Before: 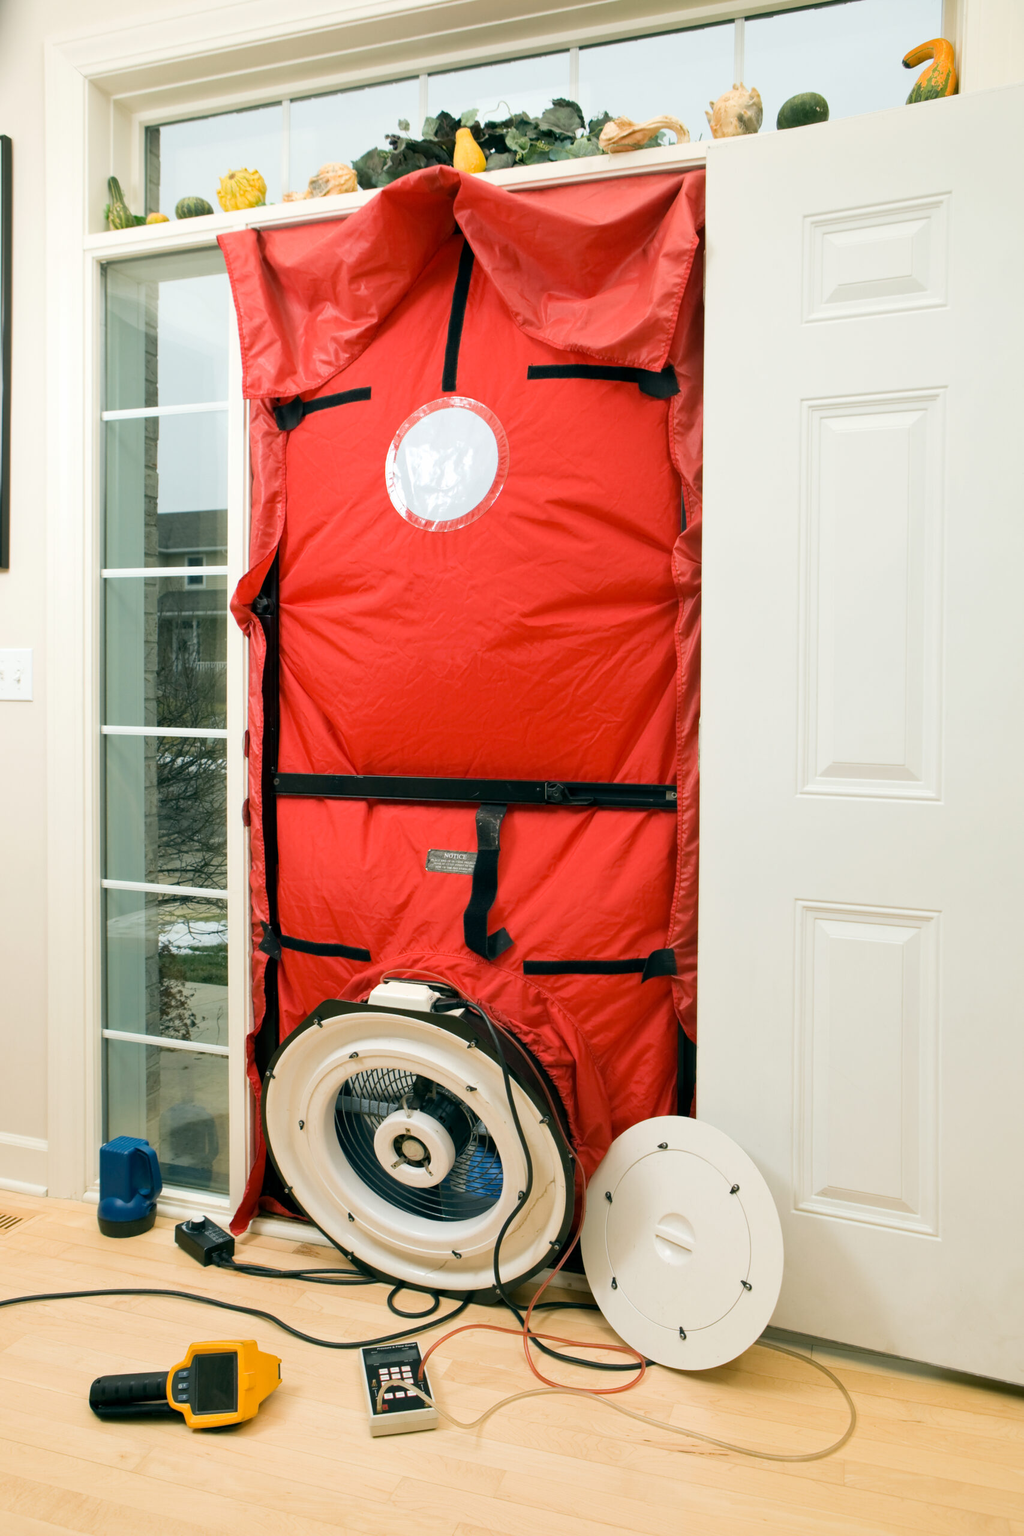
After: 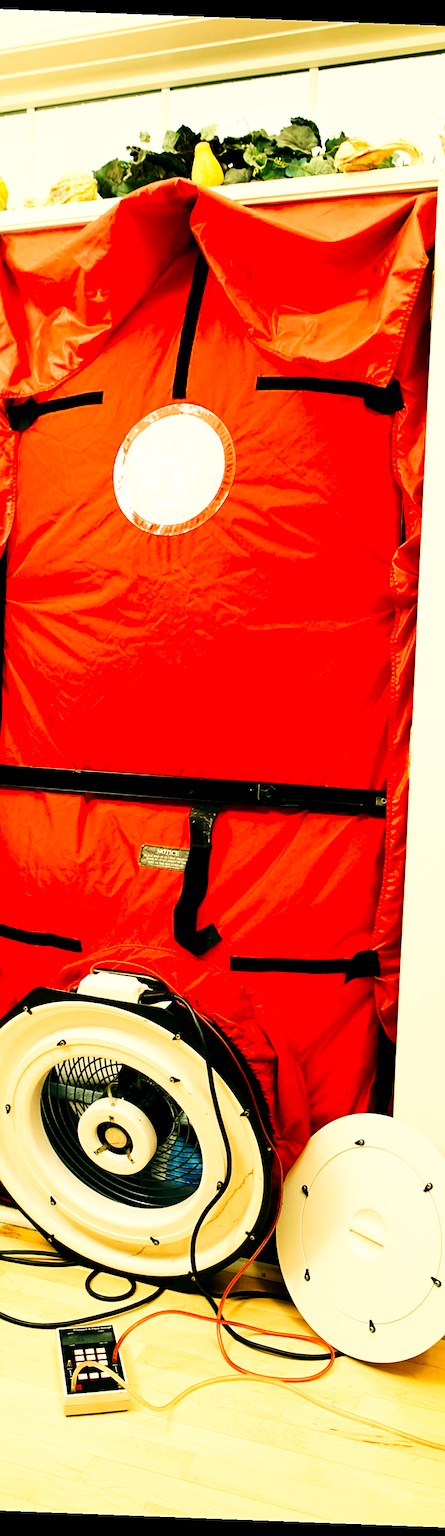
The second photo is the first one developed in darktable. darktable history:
white balance: red 1.08, blue 0.791
crop: left 28.583%, right 29.231%
tone curve: curves: ch0 [(0, 0) (0.003, 0.002) (0.011, 0.002) (0.025, 0.002) (0.044, 0.002) (0.069, 0.002) (0.1, 0.003) (0.136, 0.008) (0.177, 0.03) (0.224, 0.058) (0.277, 0.139) (0.335, 0.233) (0.399, 0.363) (0.468, 0.506) (0.543, 0.649) (0.623, 0.781) (0.709, 0.88) (0.801, 0.956) (0.898, 0.994) (1, 1)], preserve colors none
rotate and perspective: rotation 2.17°, automatic cropping off
sharpen: on, module defaults
